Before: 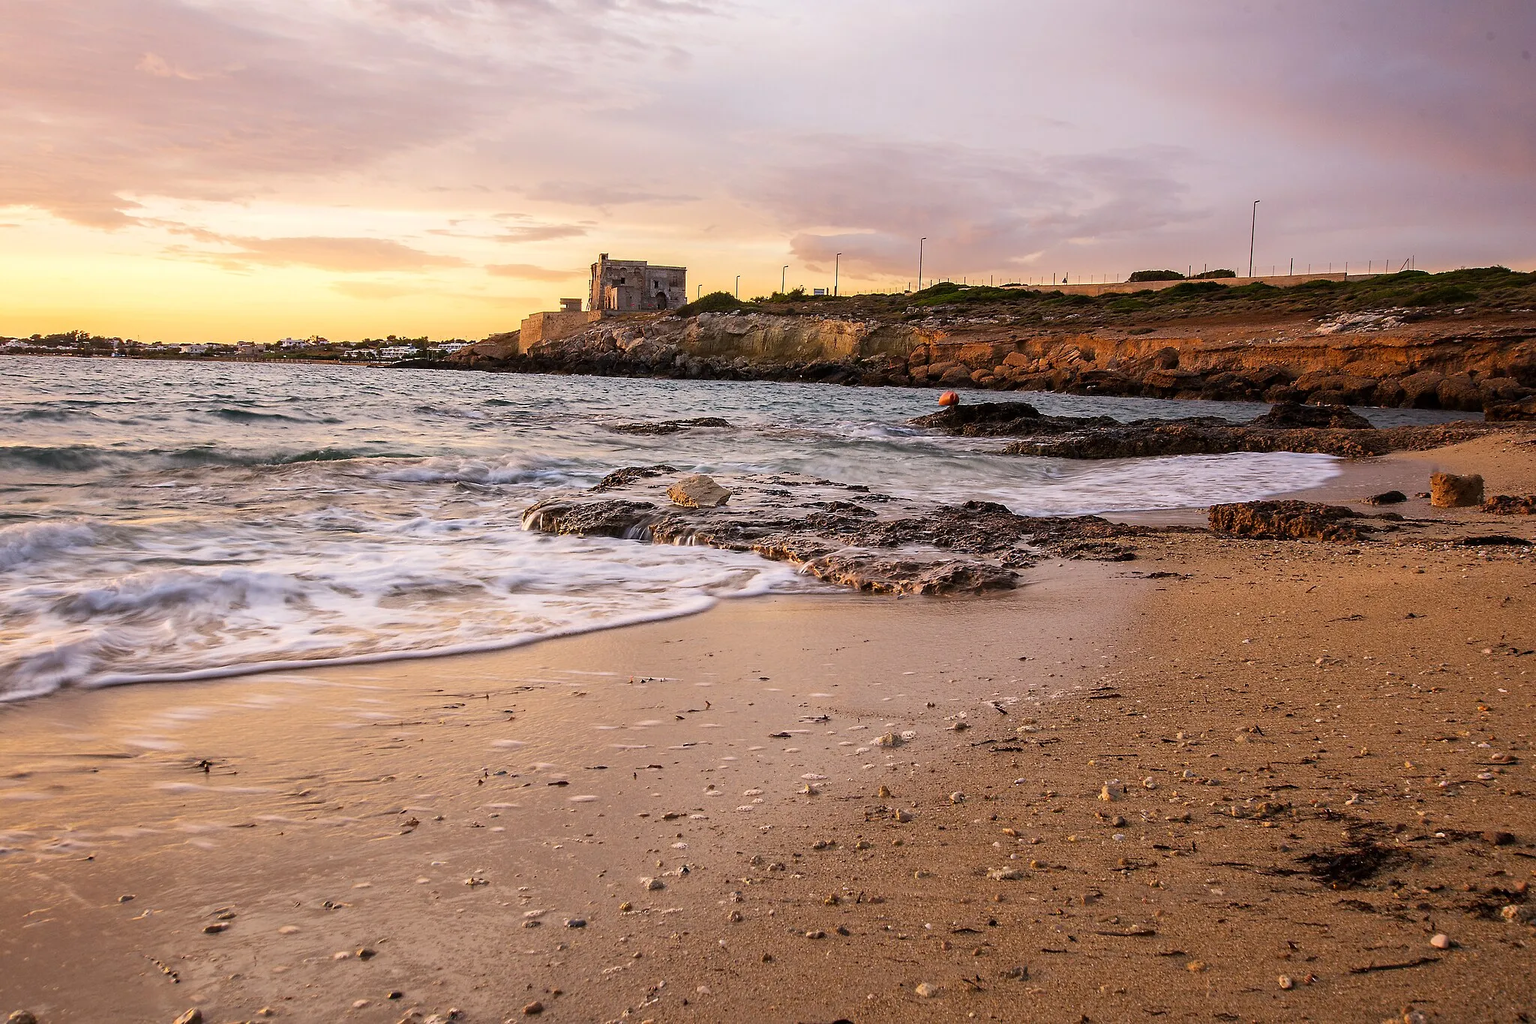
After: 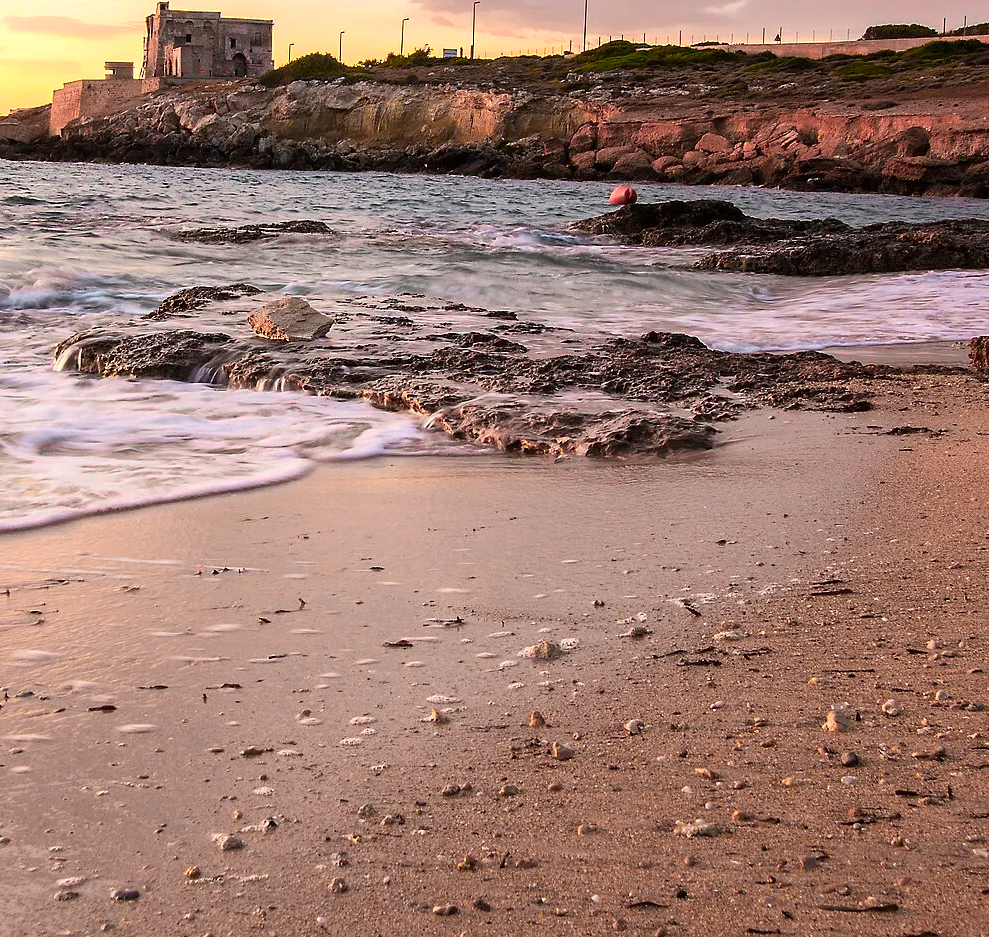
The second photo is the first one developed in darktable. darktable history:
crop: left 31.379%, top 24.658%, right 20.326%, bottom 6.628%
color zones: curves: ch0 [(0.257, 0.558) (0.75, 0.565)]; ch1 [(0.004, 0.857) (0.14, 0.416) (0.257, 0.695) (0.442, 0.032) (0.736, 0.266) (0.891, 0.741)]; ch2 [(0, 0.623) (0.112, 0.436) (0.271, 0.474) (0.516, 0.64) (0.743, 0.286)]
